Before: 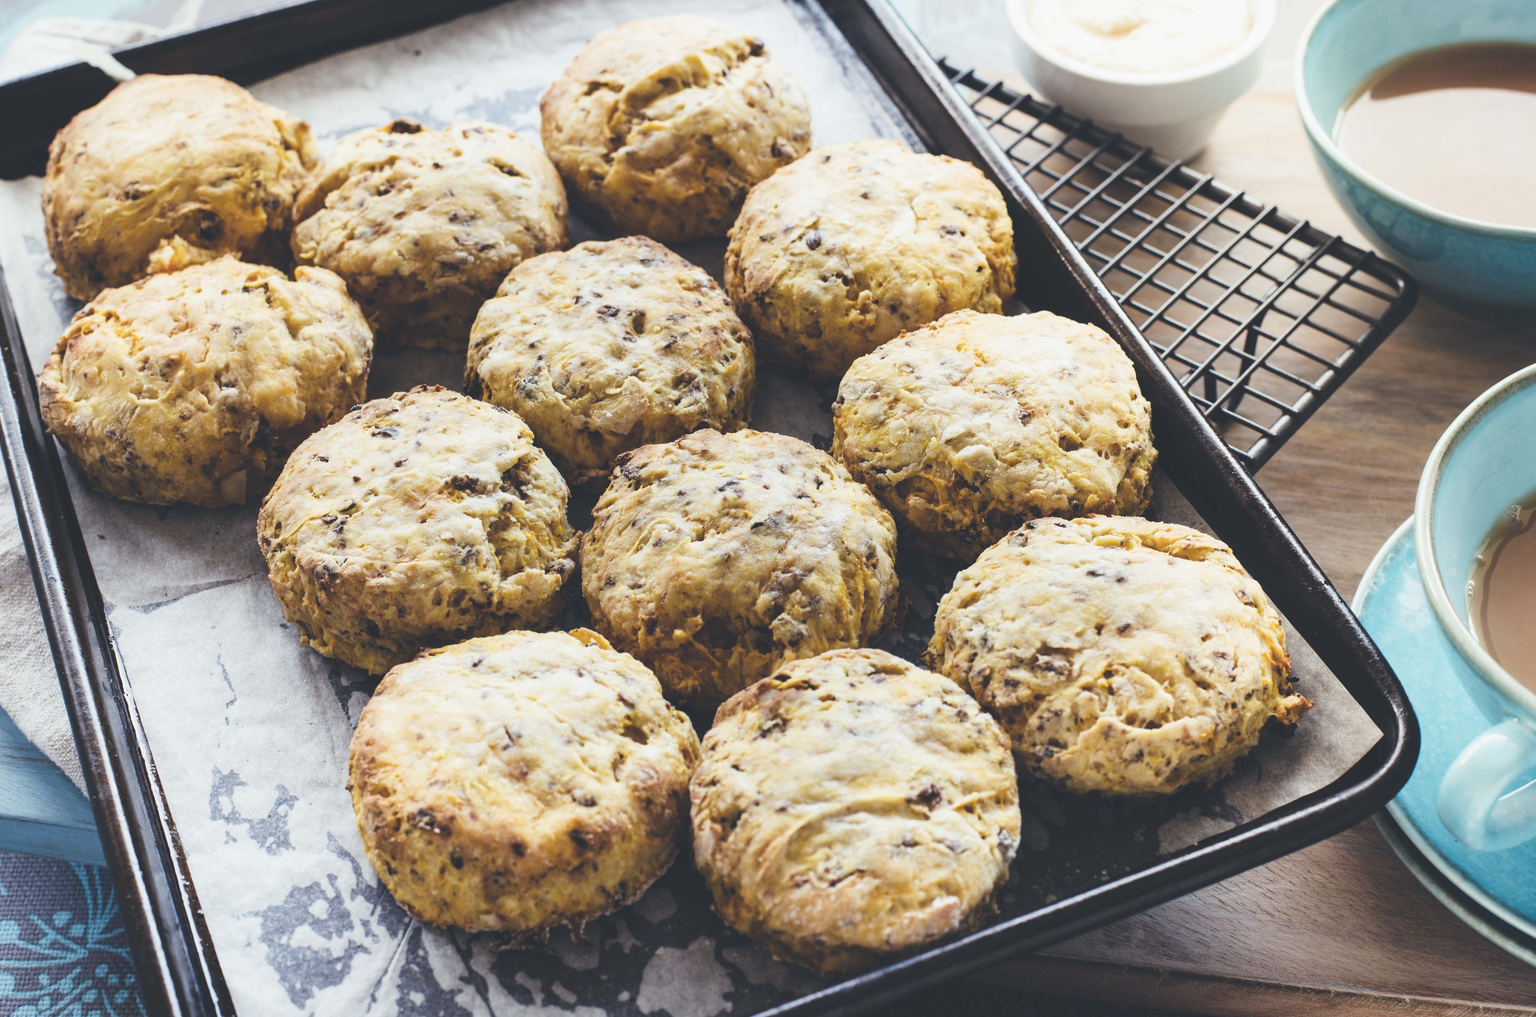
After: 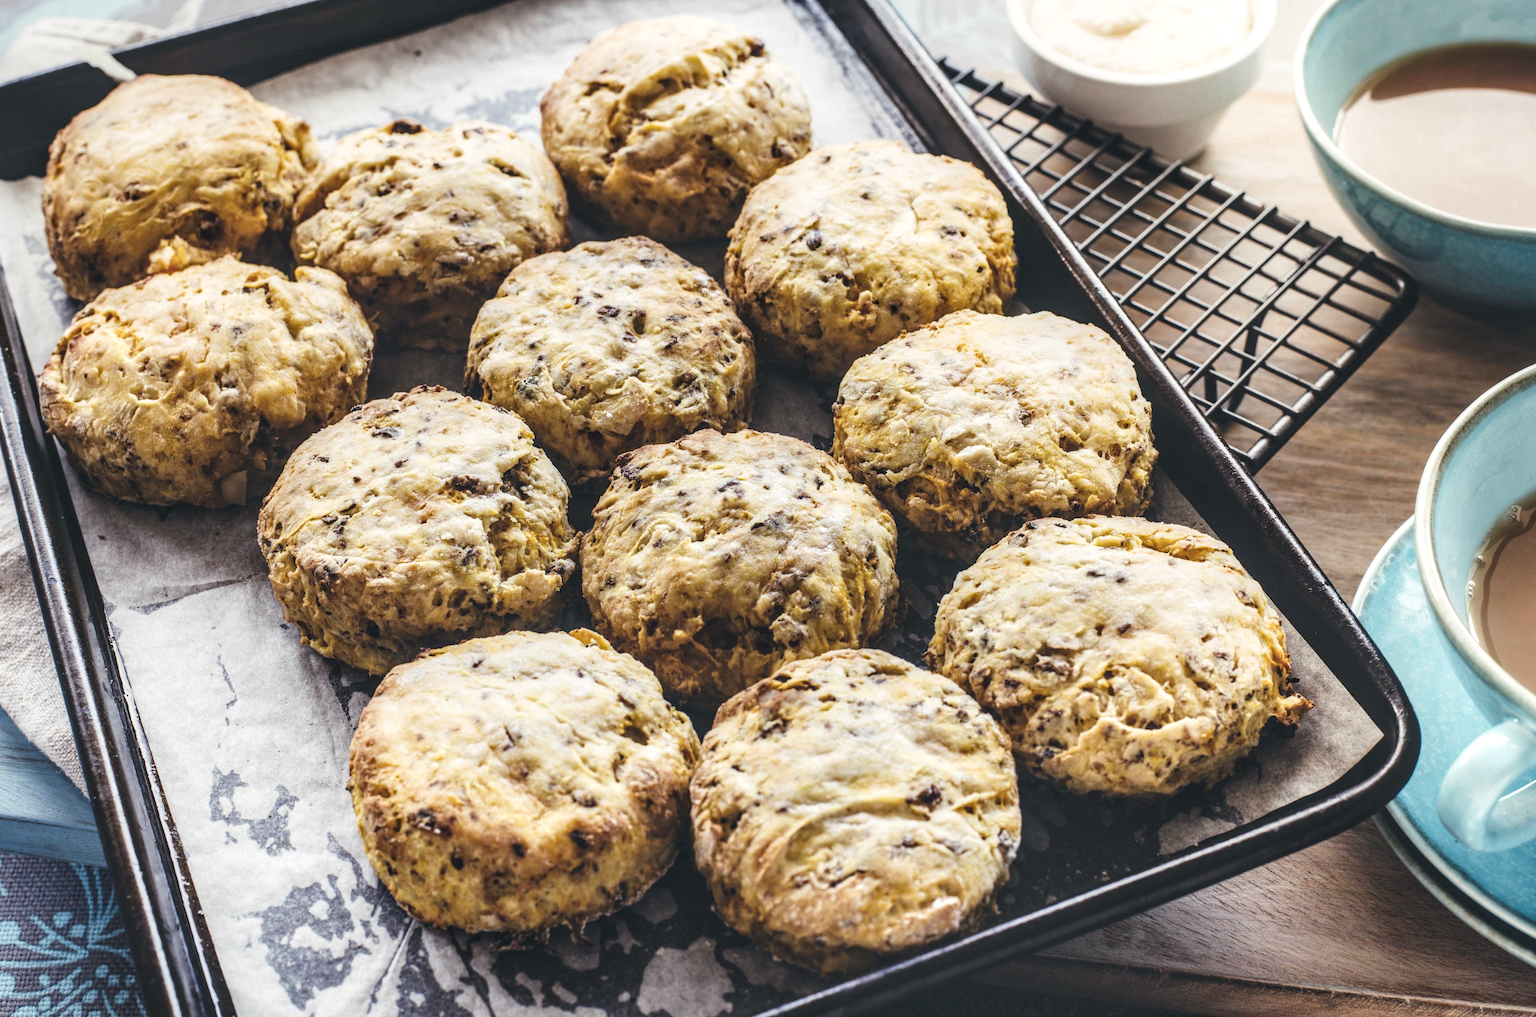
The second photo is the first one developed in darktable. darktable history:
local contrast: highlights 25%, detail 150%
color balance: lift [1, 0.998, 1.001, 1.002], gamma [1, 1.02, 1, 0.98], gain [1, 1.02, 1.003, 0.98]
